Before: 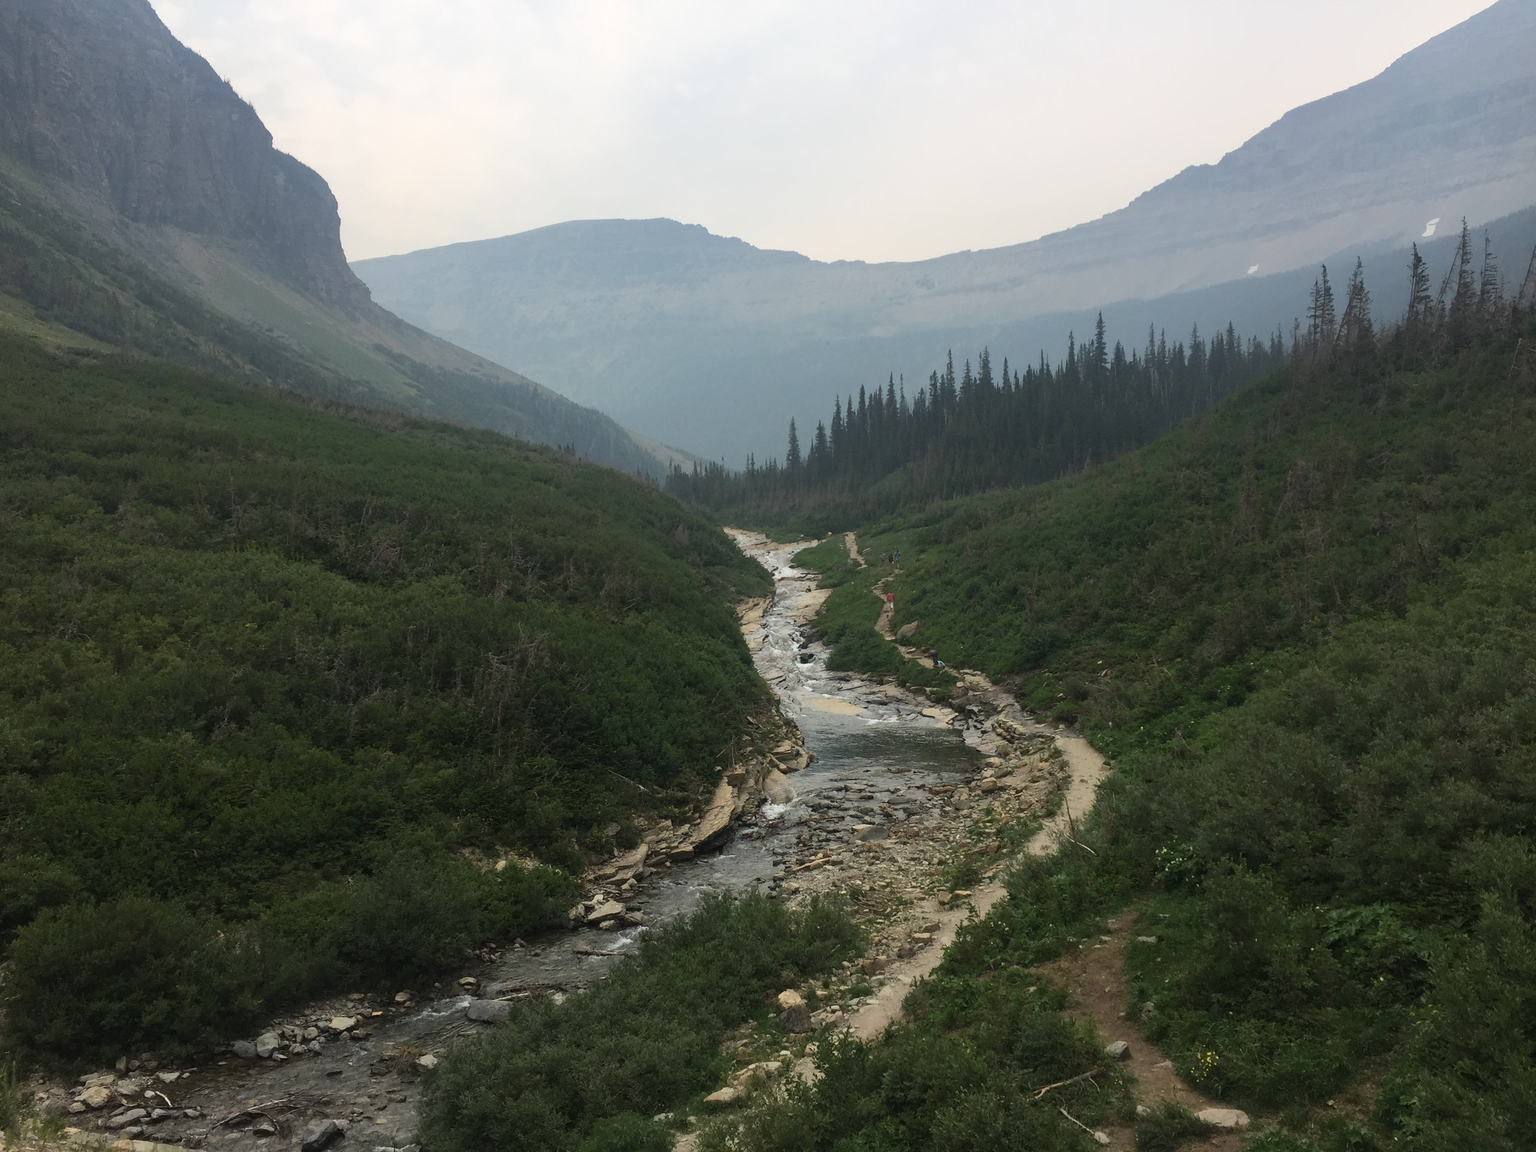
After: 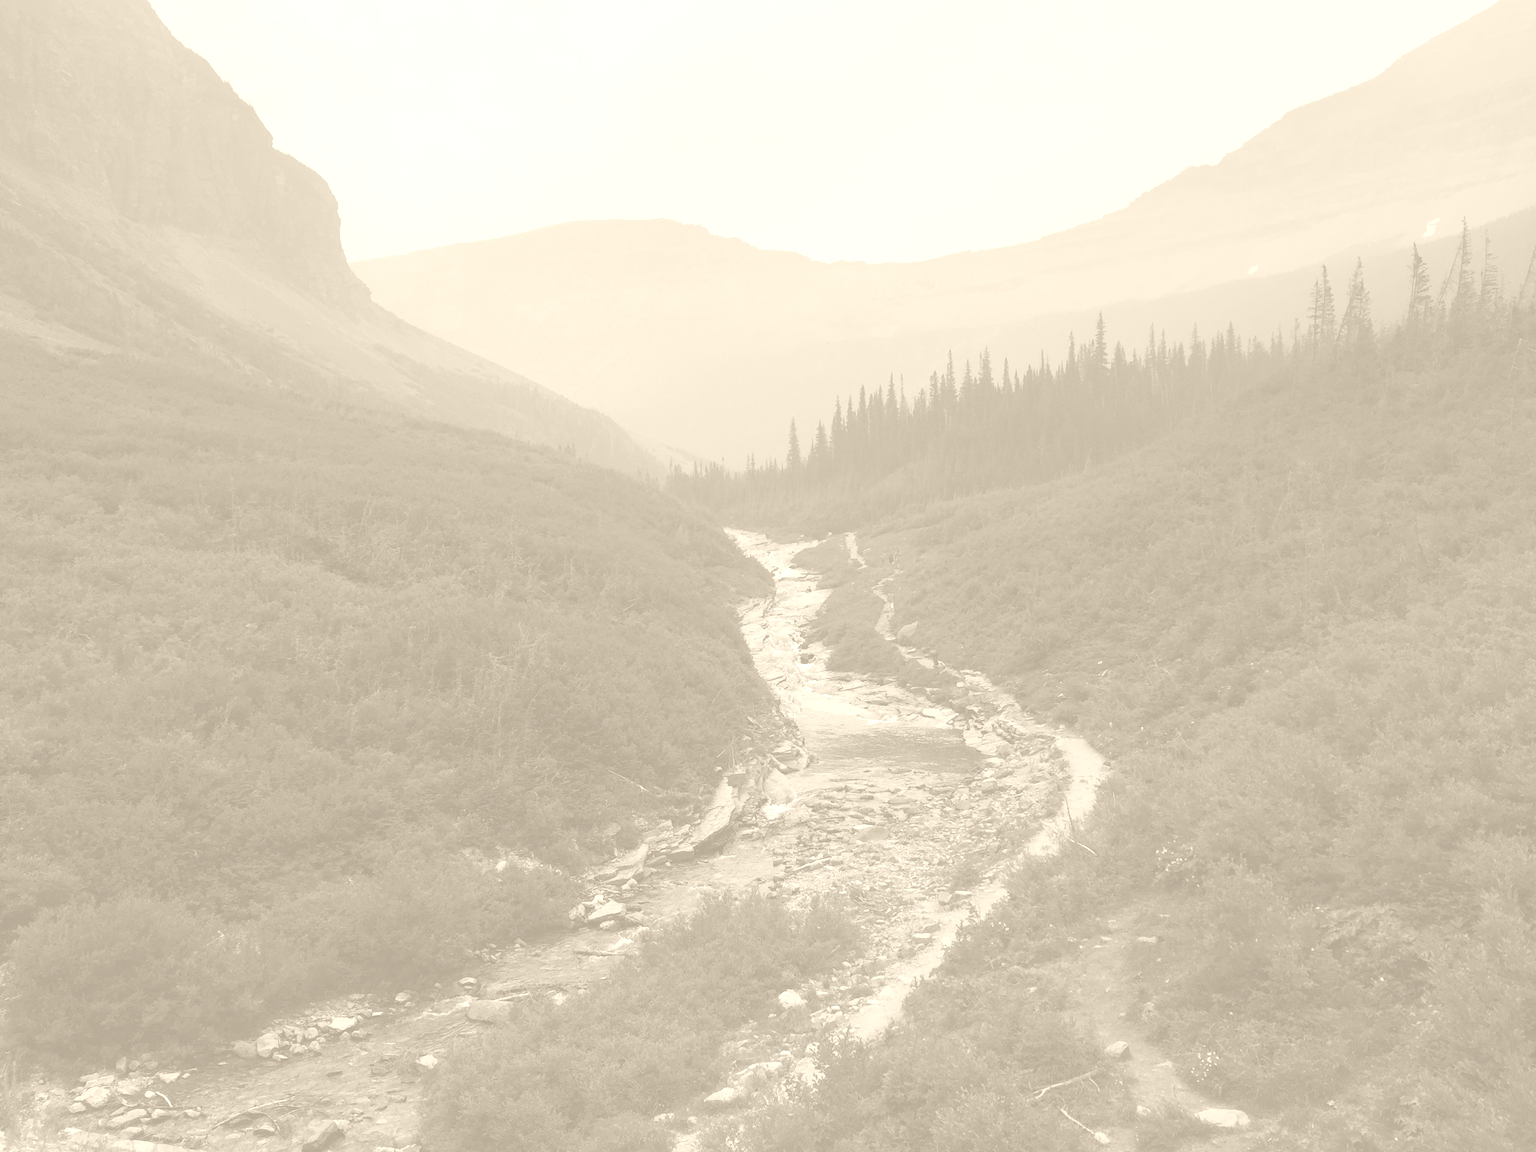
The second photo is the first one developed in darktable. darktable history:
colorize: hue 36°, saturation 71%, lightness 80.79%
rgb curve: curves: ch0 [(0, 0) (0.175, 0.154) (0.785, 0.663) (1, 1)]
graduated density: on, module defaults
exposure: compensate highlight preservation false
